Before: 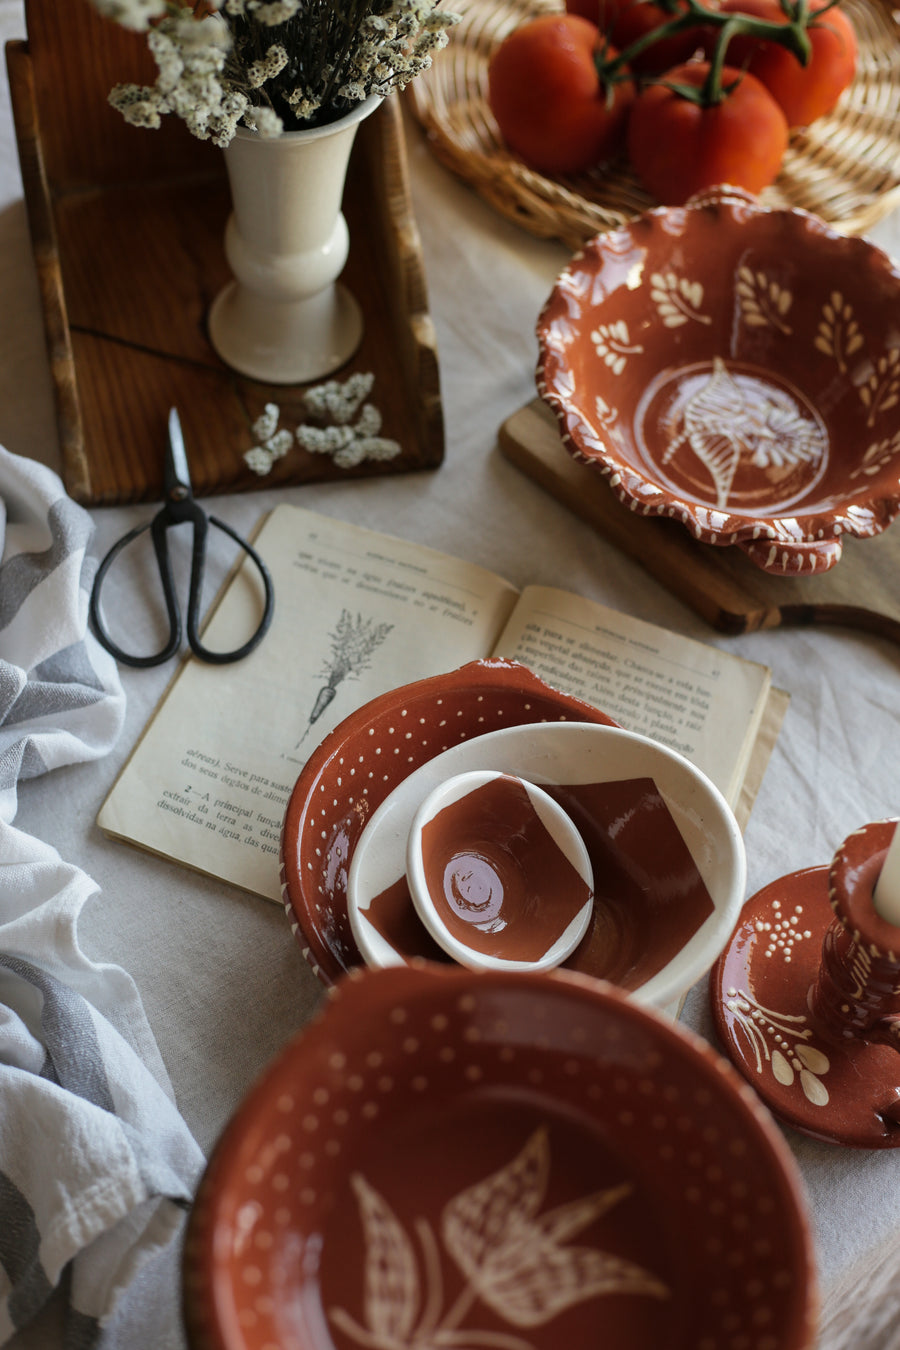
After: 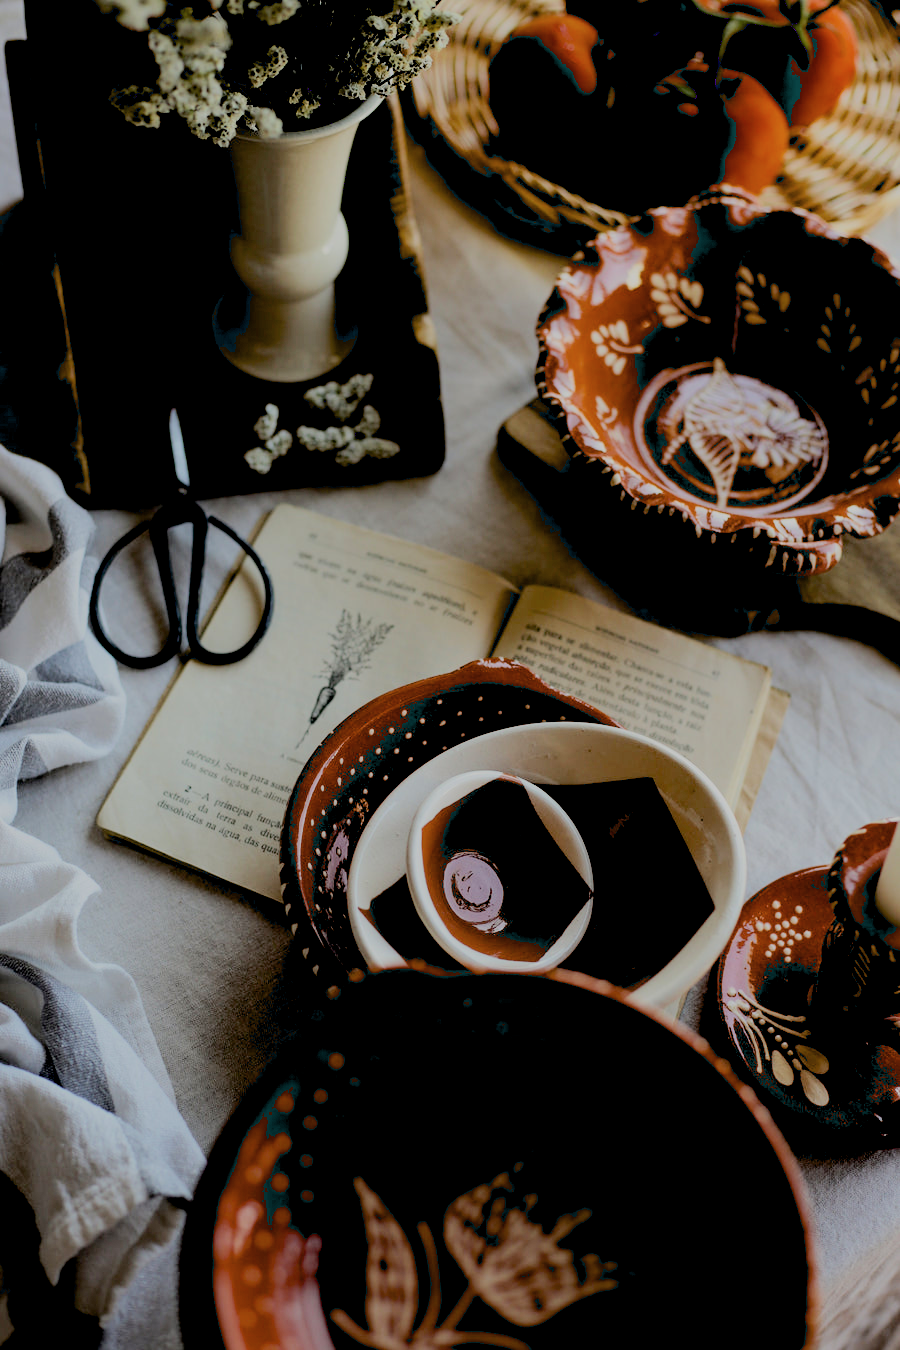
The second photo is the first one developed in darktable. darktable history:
contrast brightness saturation: saturation -0.066
tone equalizer: -8 EV -0.786 EV, -7 EV -0.703 EV, -6 EV -0.634 EV, -5 EV -0.386 EV, -3 EV 0.398 EV, -2 EV 0.6 EV, -1 EV 0.676 EV, +0 EV 0.78 EV, edges refinement/feathering 500, mask exposure compensation -1.57 EV, preserve details no
exposure: black level correction 0.055, exposure -0.036 EV, compensate highlight preservation false
filmic rgb: black relative exposure -7.99 EV, white relative exposure 8 EV, hardness 2.46, latitude 10.07%, contrast 0.727, highlights saturation mix 9.01%, shadows ↔ highlights balance 2.26%, color science v6 (2022)
